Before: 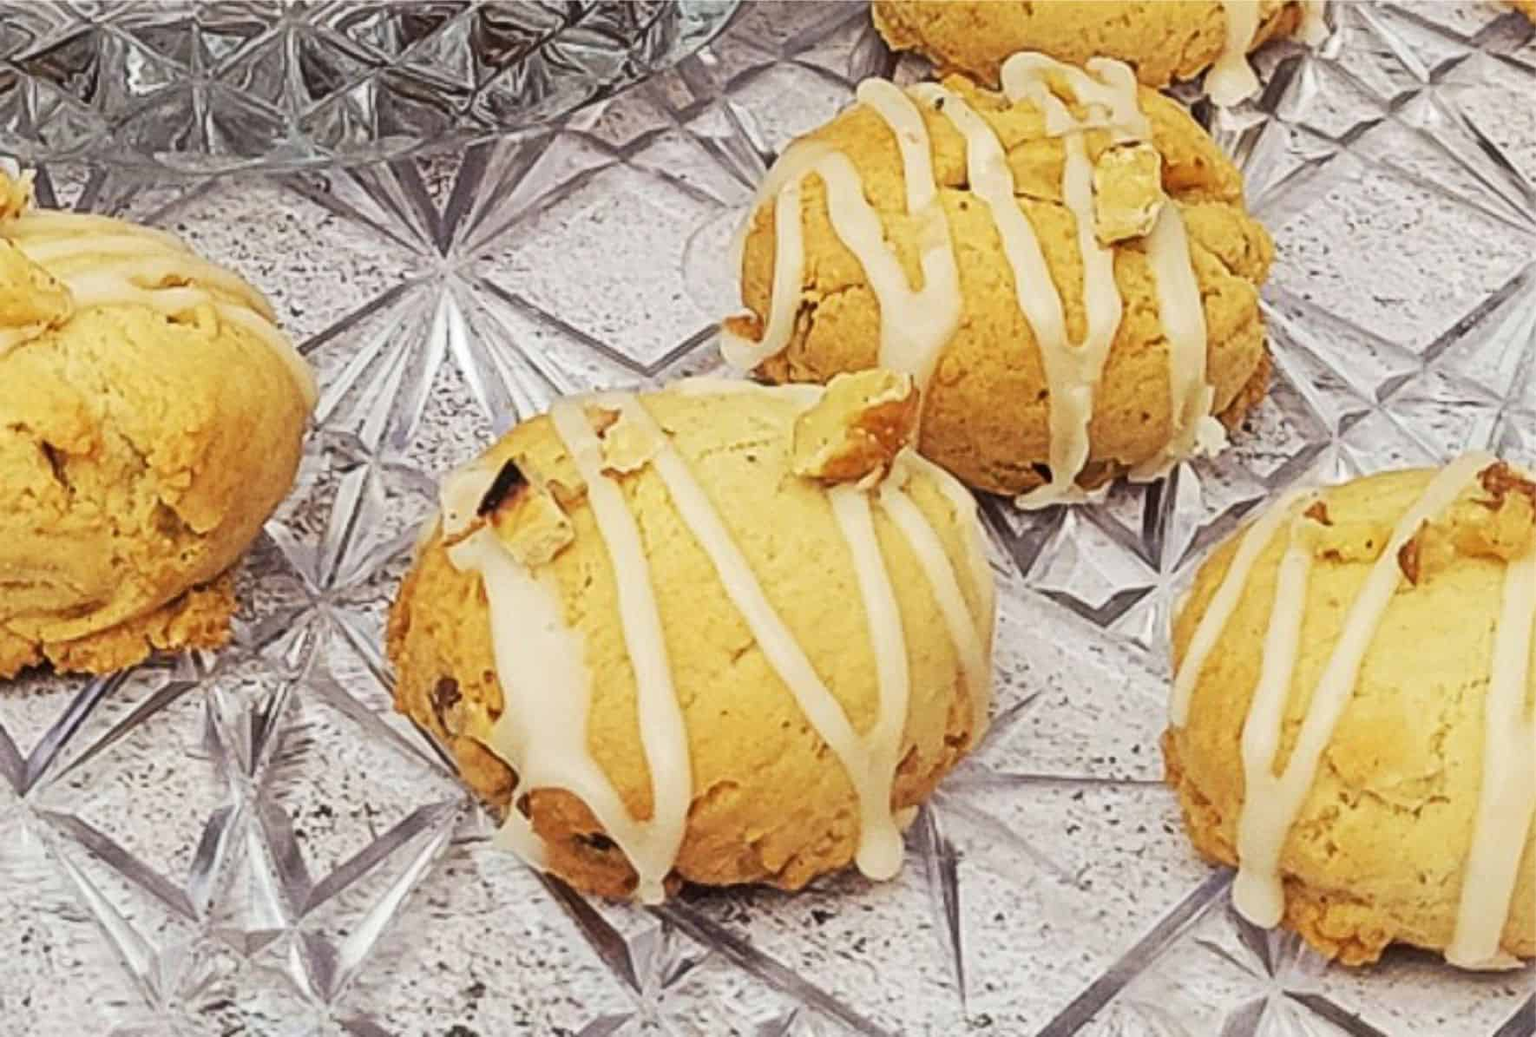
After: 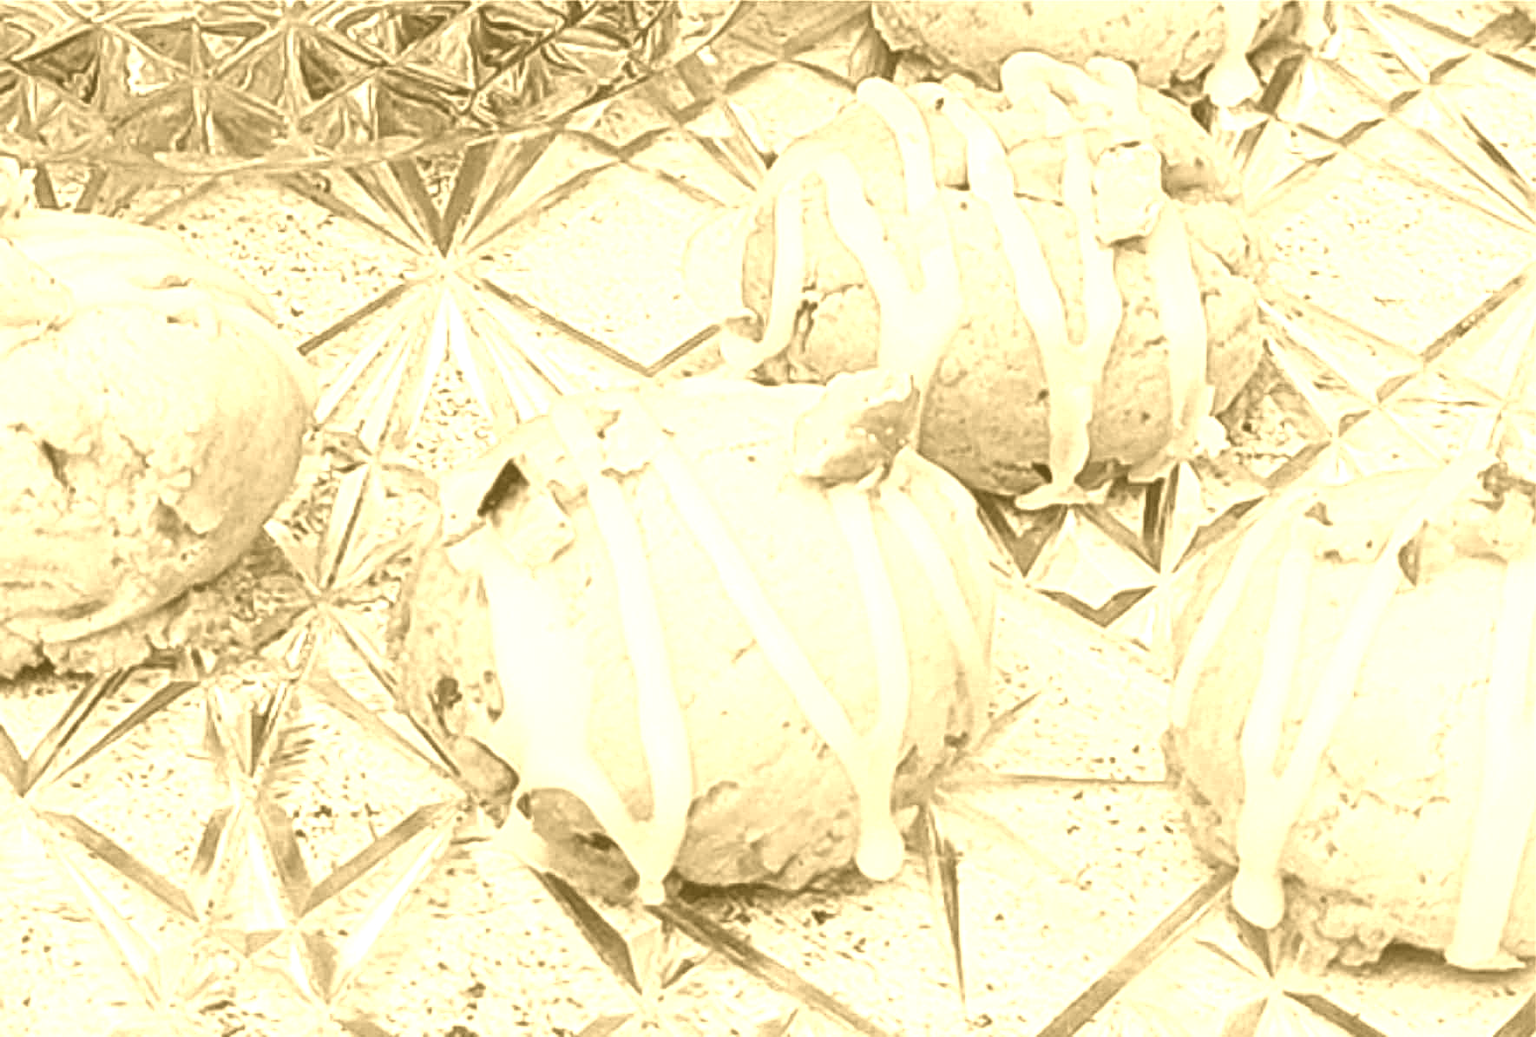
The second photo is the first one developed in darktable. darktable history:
colorize: hue 36°, source mix 100%
tone equalizer: on, module defaults
